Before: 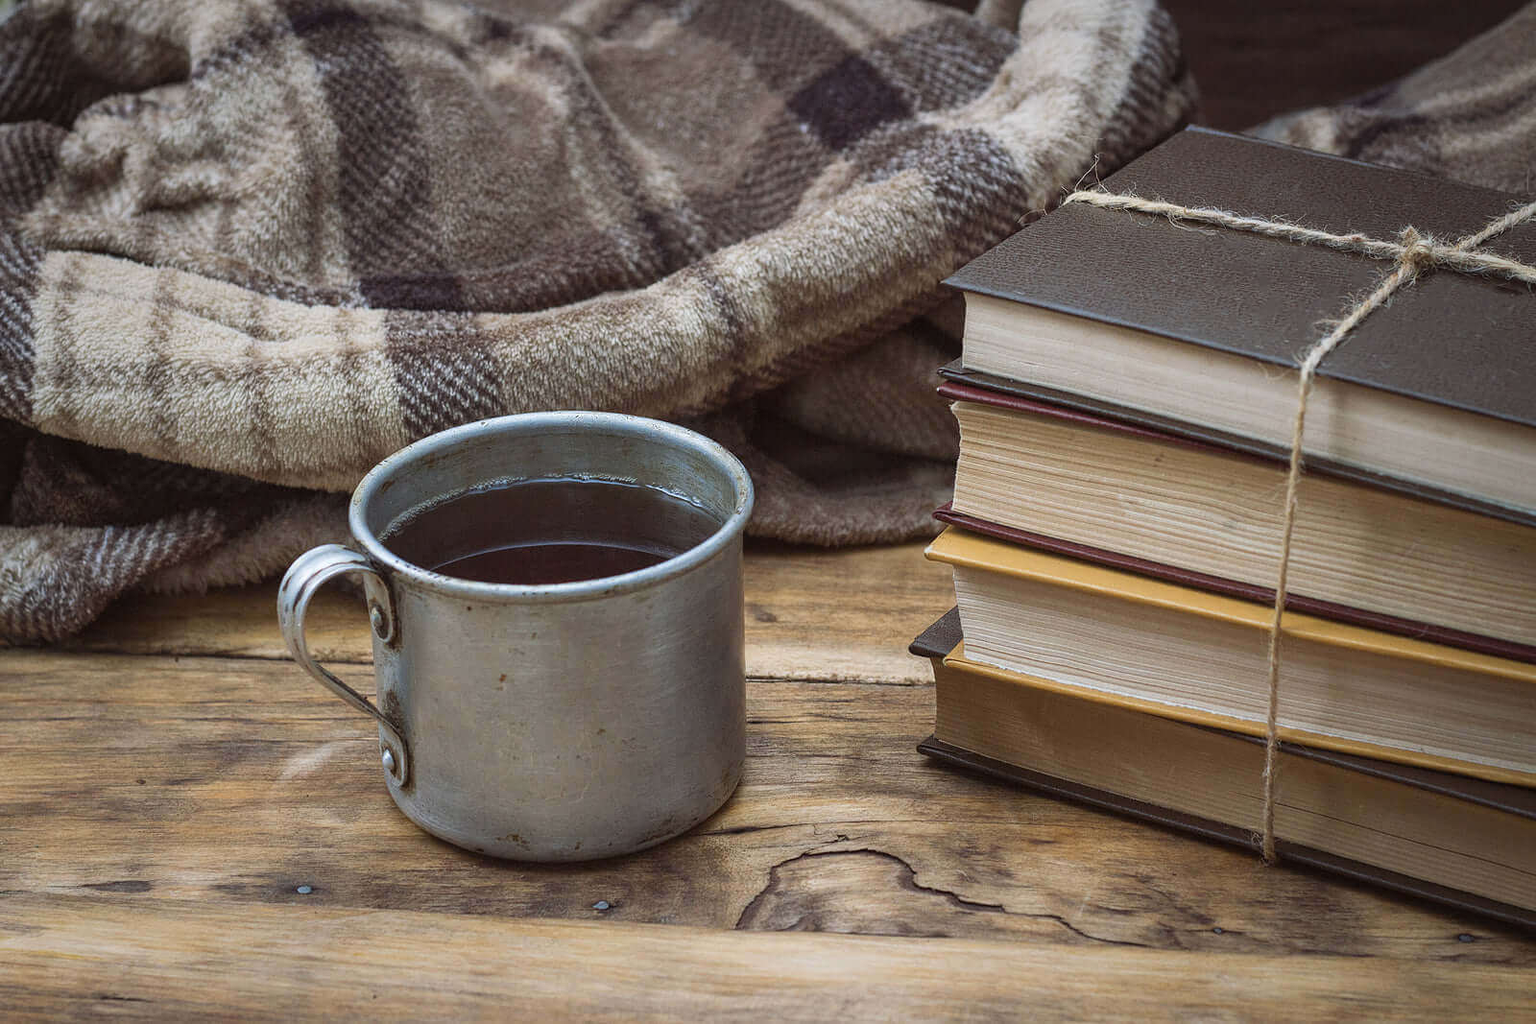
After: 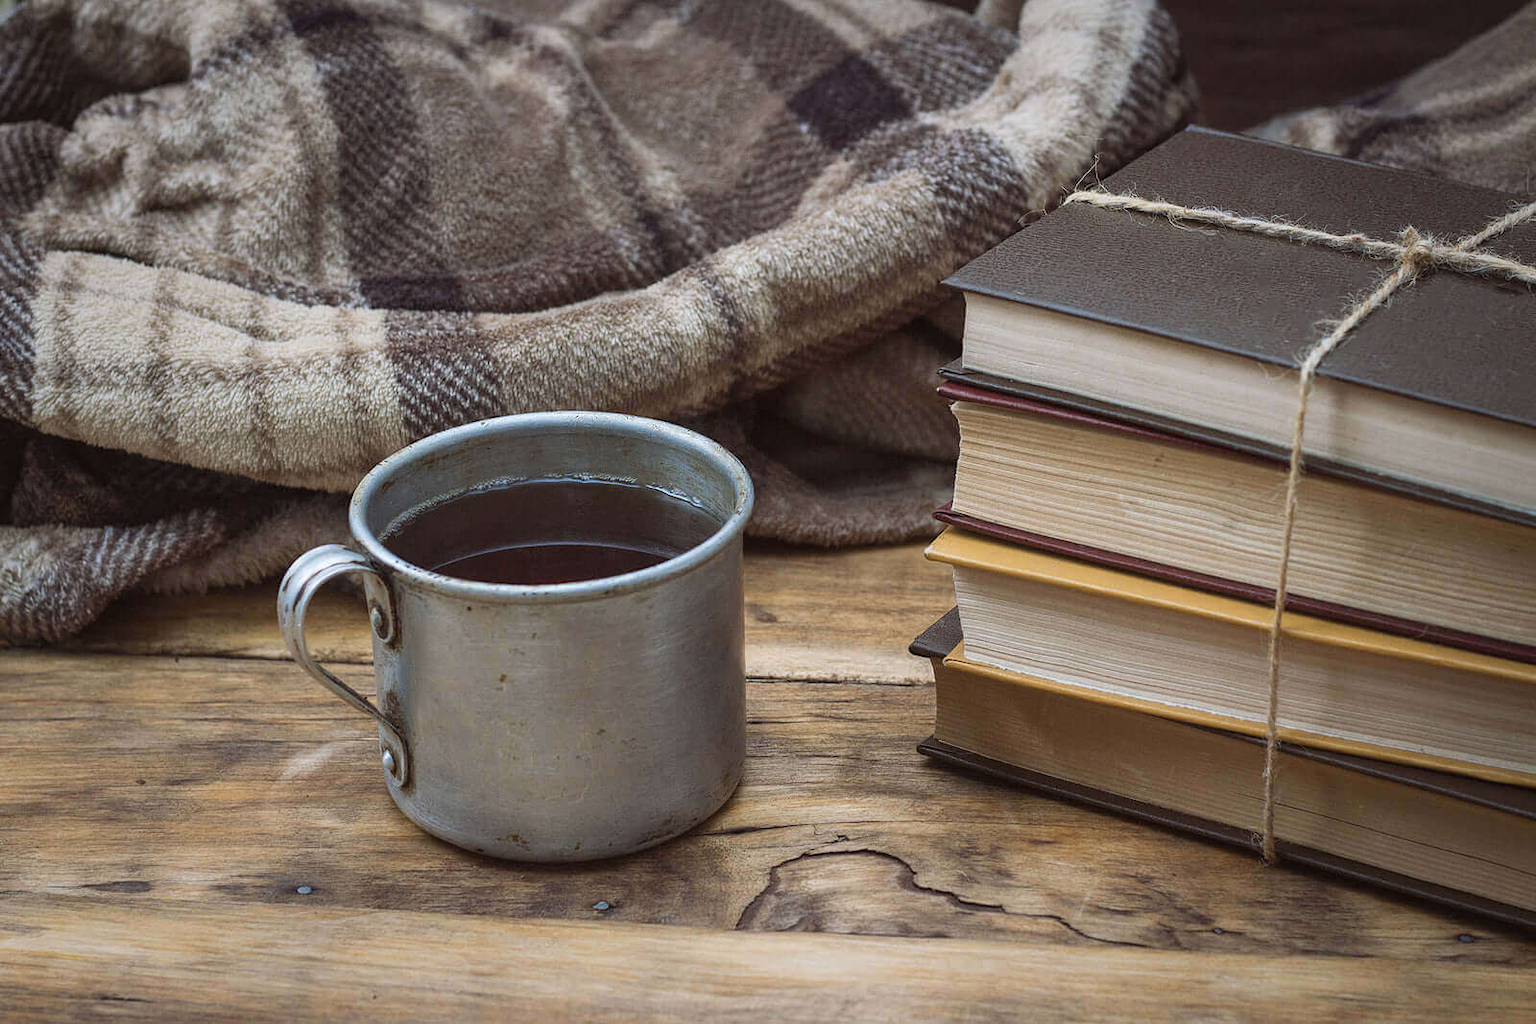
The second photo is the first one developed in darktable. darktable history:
color correction: highlights a* 0.079, highlights b* -0.715
